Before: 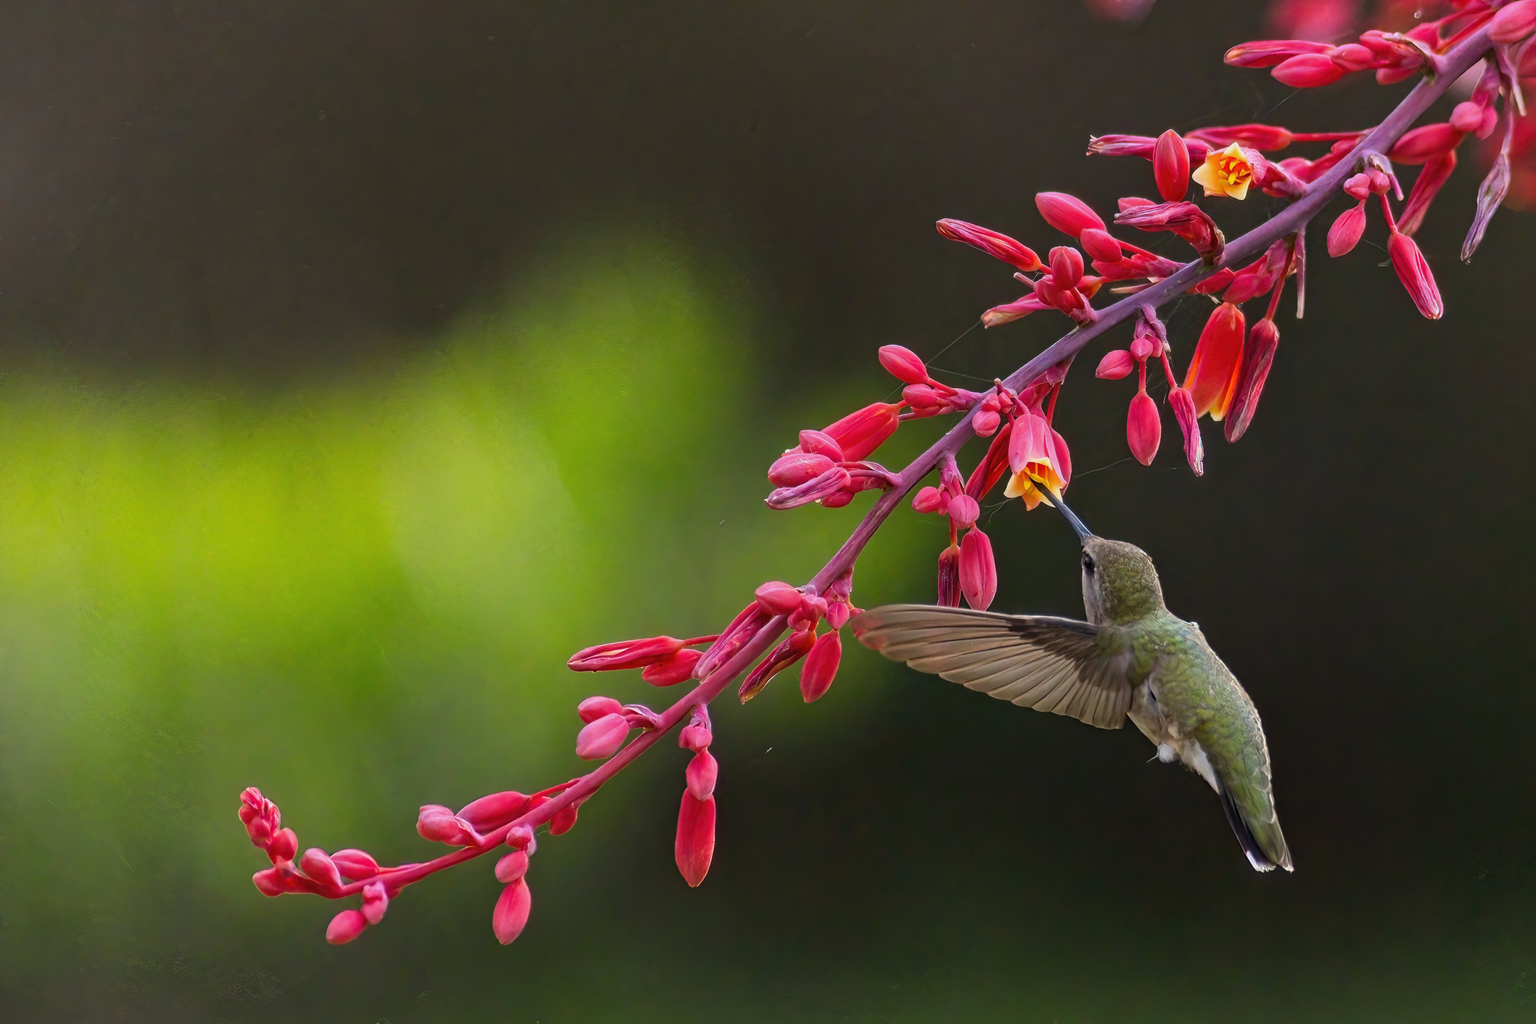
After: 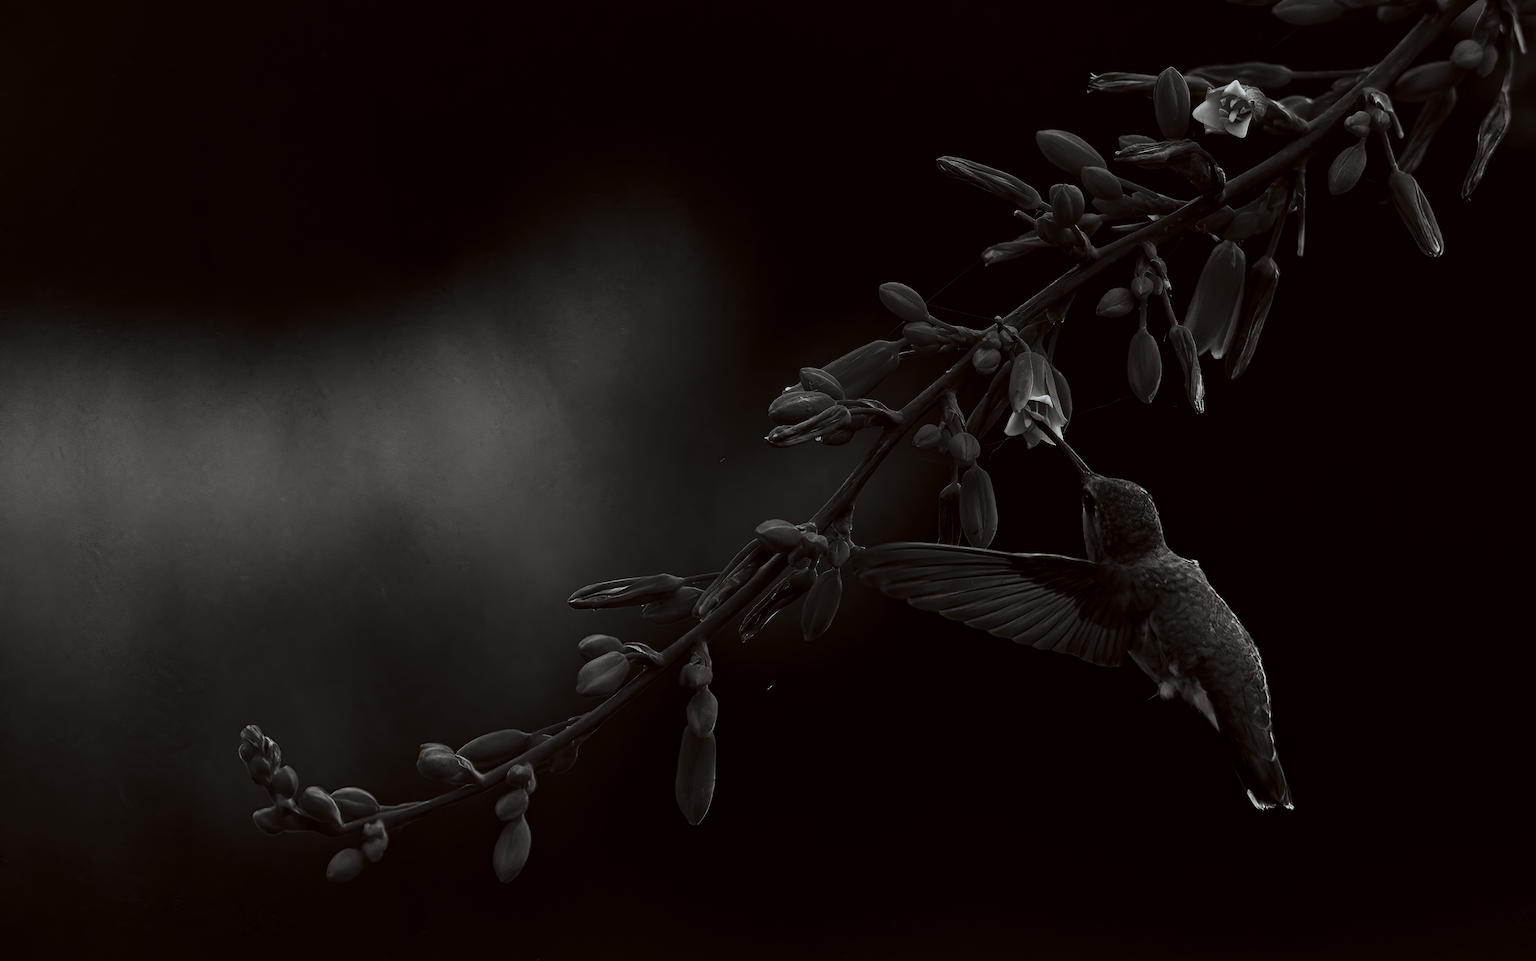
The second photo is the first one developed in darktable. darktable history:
haze removal: compatibility mode true, adaptive false
contrast brightness saturation: contrast 0.015, brightness -0.986, saturation -0.998
color correction: highlights a* -2.81, highlights b* -2.43, shadows a* 2.45, shadows b* 2.8
exposure: compensate exposure bias true, compensate highlight preservation false
crop and rotate: top 6.116%
